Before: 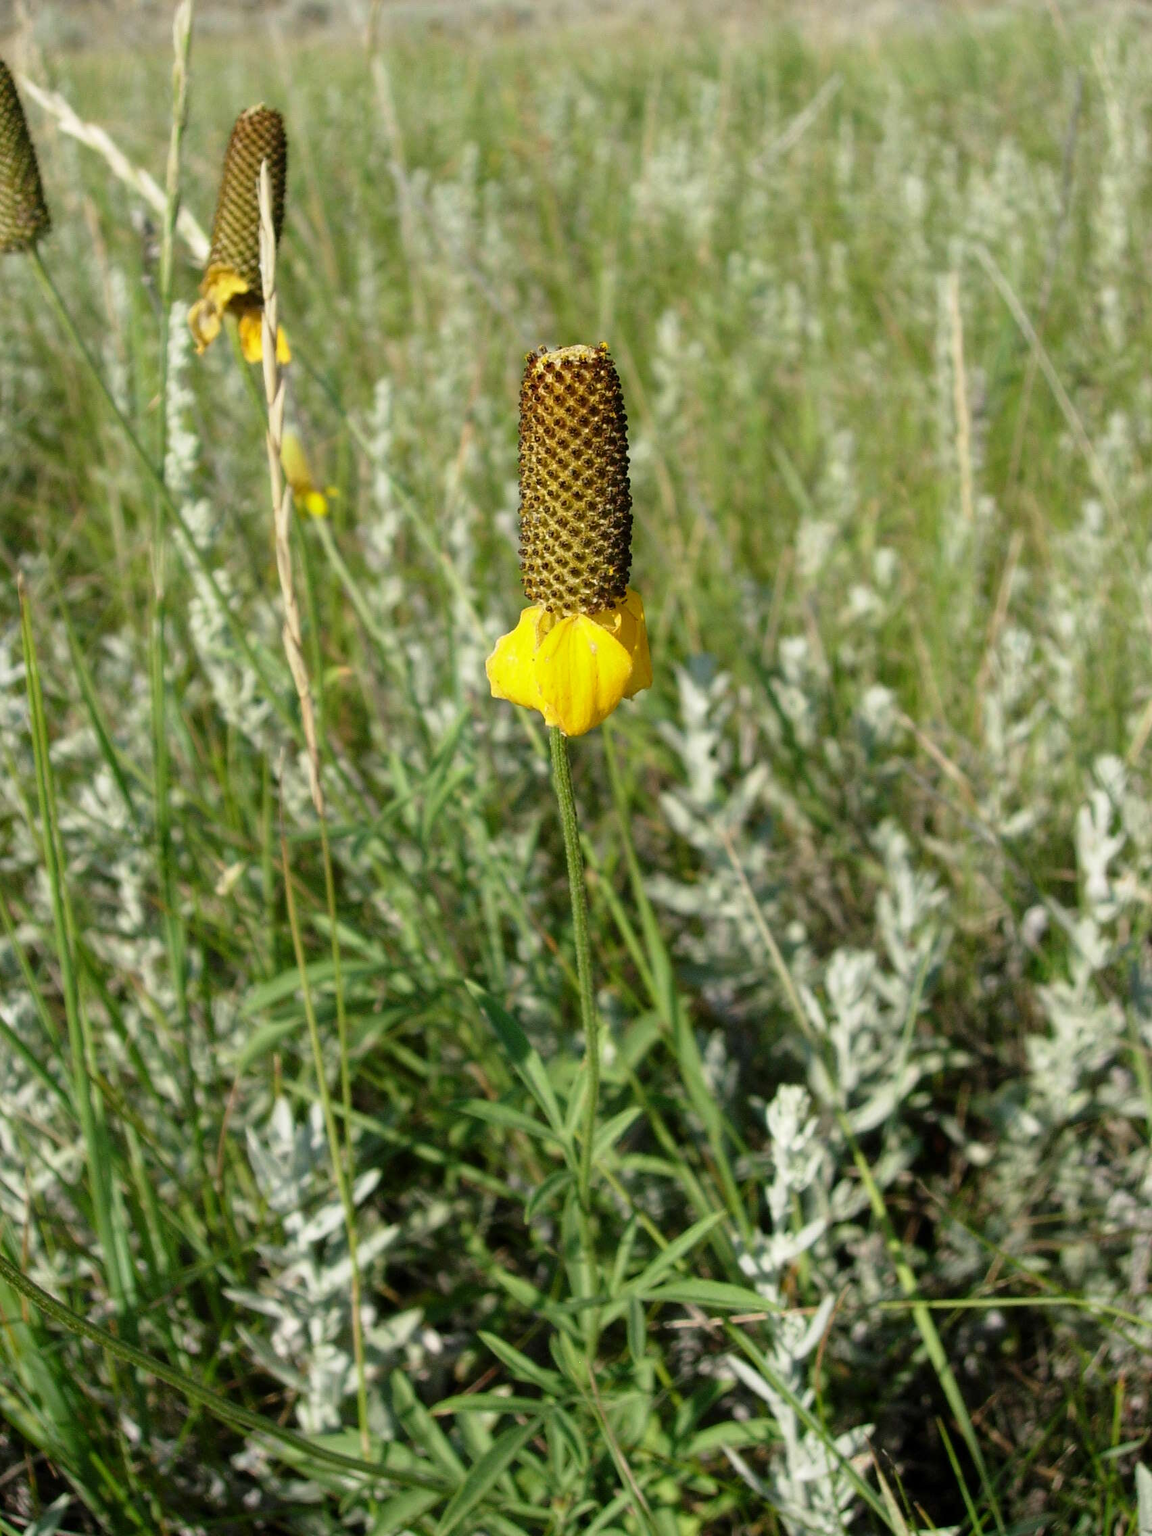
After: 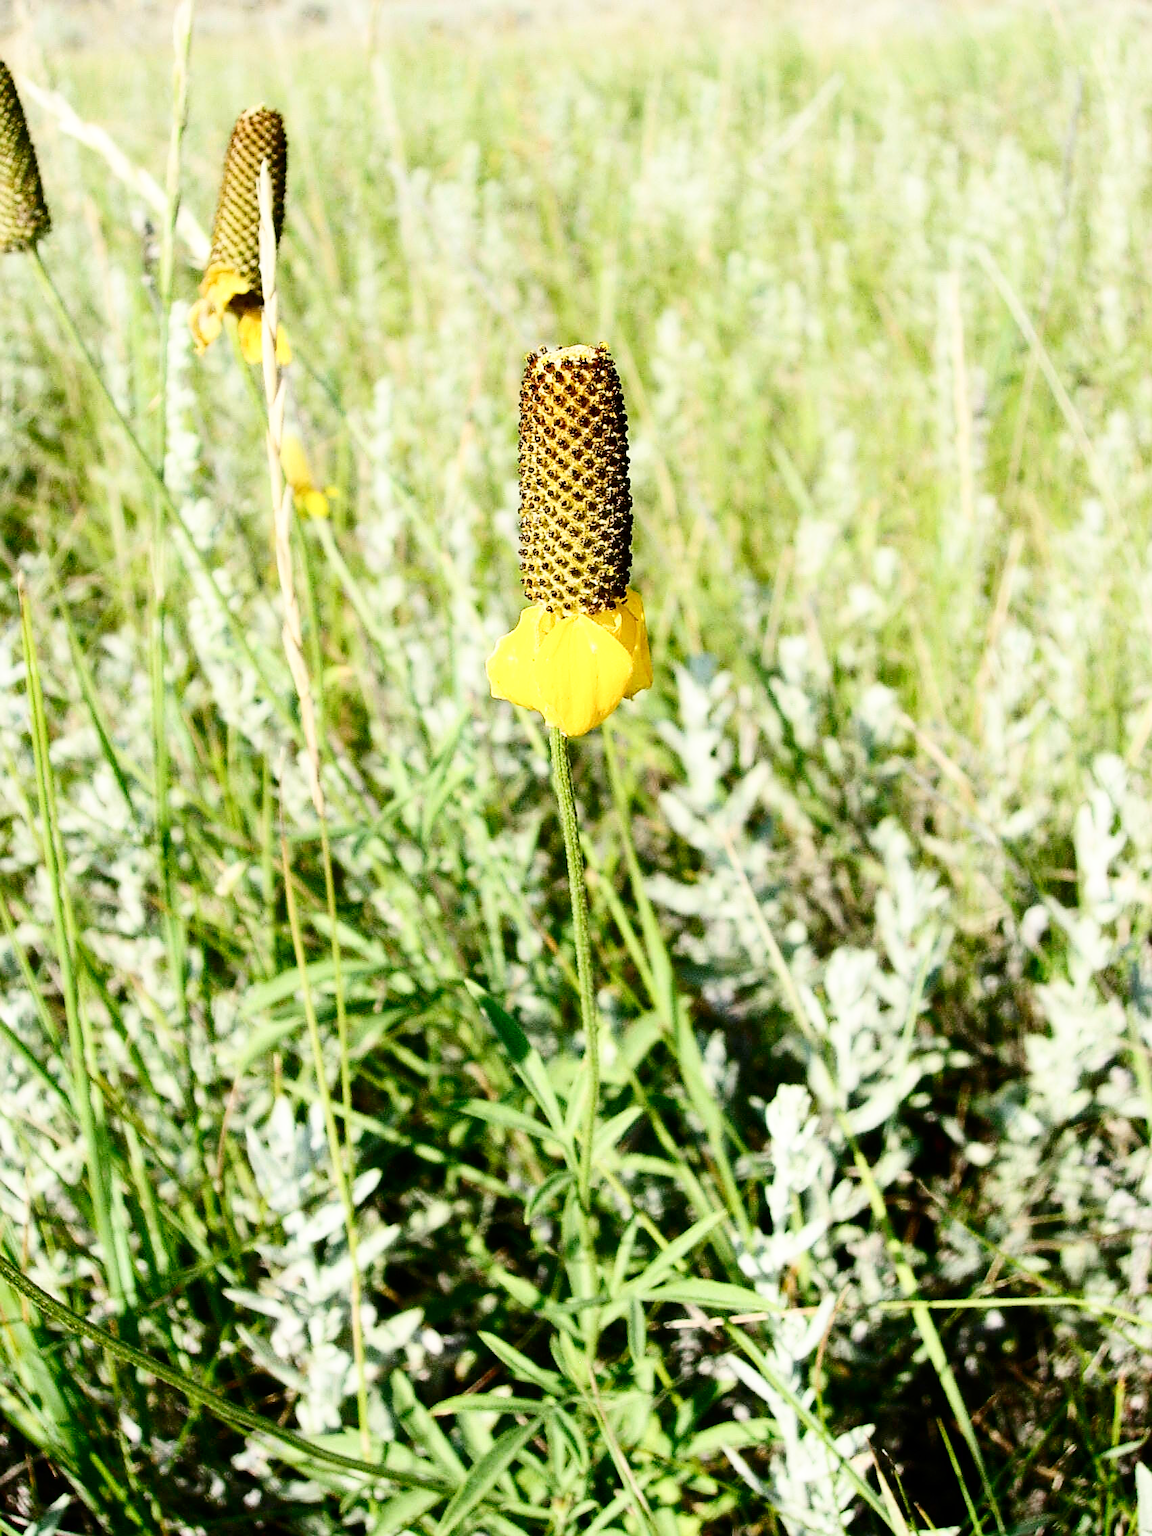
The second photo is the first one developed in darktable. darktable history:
sharpen: on, module defaults
tone equalizer: edges refinement/feathering 500, mask exposure compensation -1.57 EV, preserve details no
contrast brightness saturation: contrast 0.297
base curve: curves: ch0 [(0, 0) (0.008, 0.007) (0.022, 0.029) (0.048, 0.089) (0.092, 0.197) (0.191, 0.399) (0.275, 0.534) (0.357, 0.65) (0.477, 0.78) (0.542, 0.833) (0.799, 0.973) (1, 1)], preserve colors none
